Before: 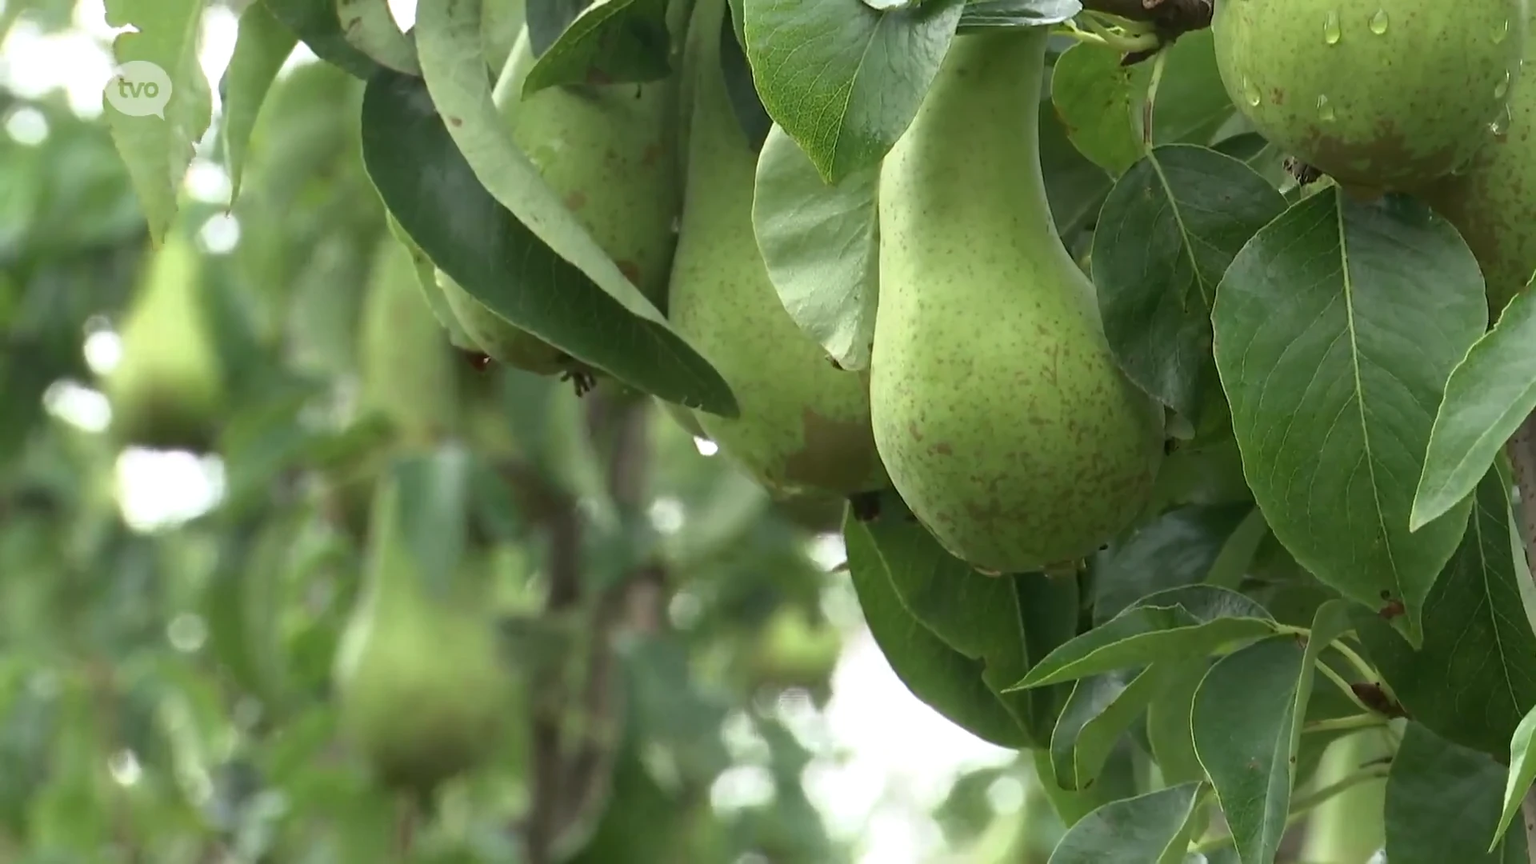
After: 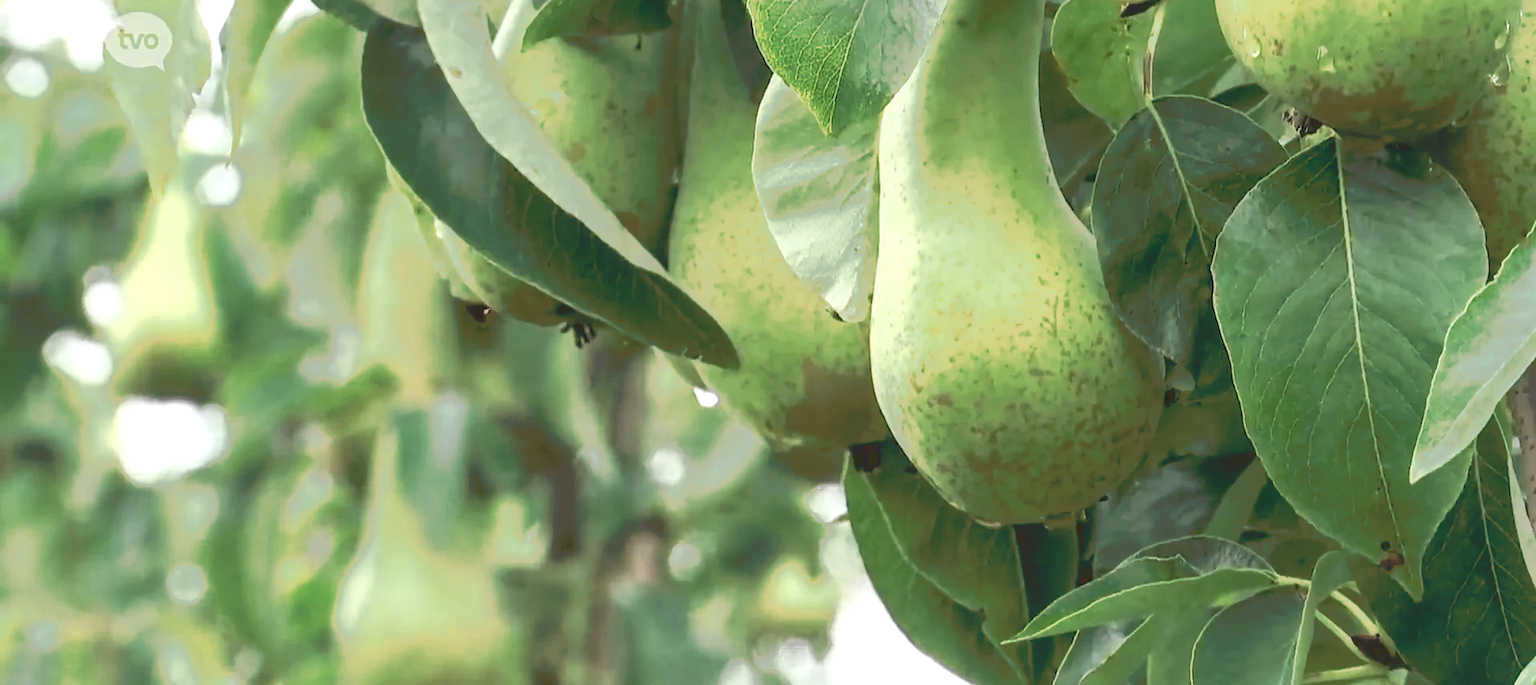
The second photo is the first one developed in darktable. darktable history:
color zones: curves: ch0 [(0.018, 0.548) (0.224, 0.64) (0.425, 0.447) (0.675, 0.575) (0.732, 0.579)]; ch1 [(0.066, 0.487) (0.25, 0.5) (0.404, 0.43) (0.75, 0.421) (0.956, 0.421)]; ch2 [(0.044, 0.561) (0.215, 0.465) (0.399, 0.544) (0.465, 0.548) (0.614, 0.447) (0.724, 0.43) (0.882, 0.623) (0.956, 0.632)]
crop and rotate: top 5.667%, bottom 14.937%
tone curve: curves: ch0 [(0, 0) (0.003, 0.055) (0.011, 0.111) (0.025, 0.126) (0.044, 0.169) (0.069, 0.215) (0.1, 0.199) (0.136, 0.207) (0.177, 0.259) (0.224, 0.327) (0.277, 0.361) (0.335, 0.431) (0.399, 0.501) (0.468, 0.589) (0.543, 0.683) (0.623, 0.73) (0.709, 0.796) (0.801, 0.863) (0.898, 0.921) (1, 1)], preserve colors none
local contrast: on, module defaults
